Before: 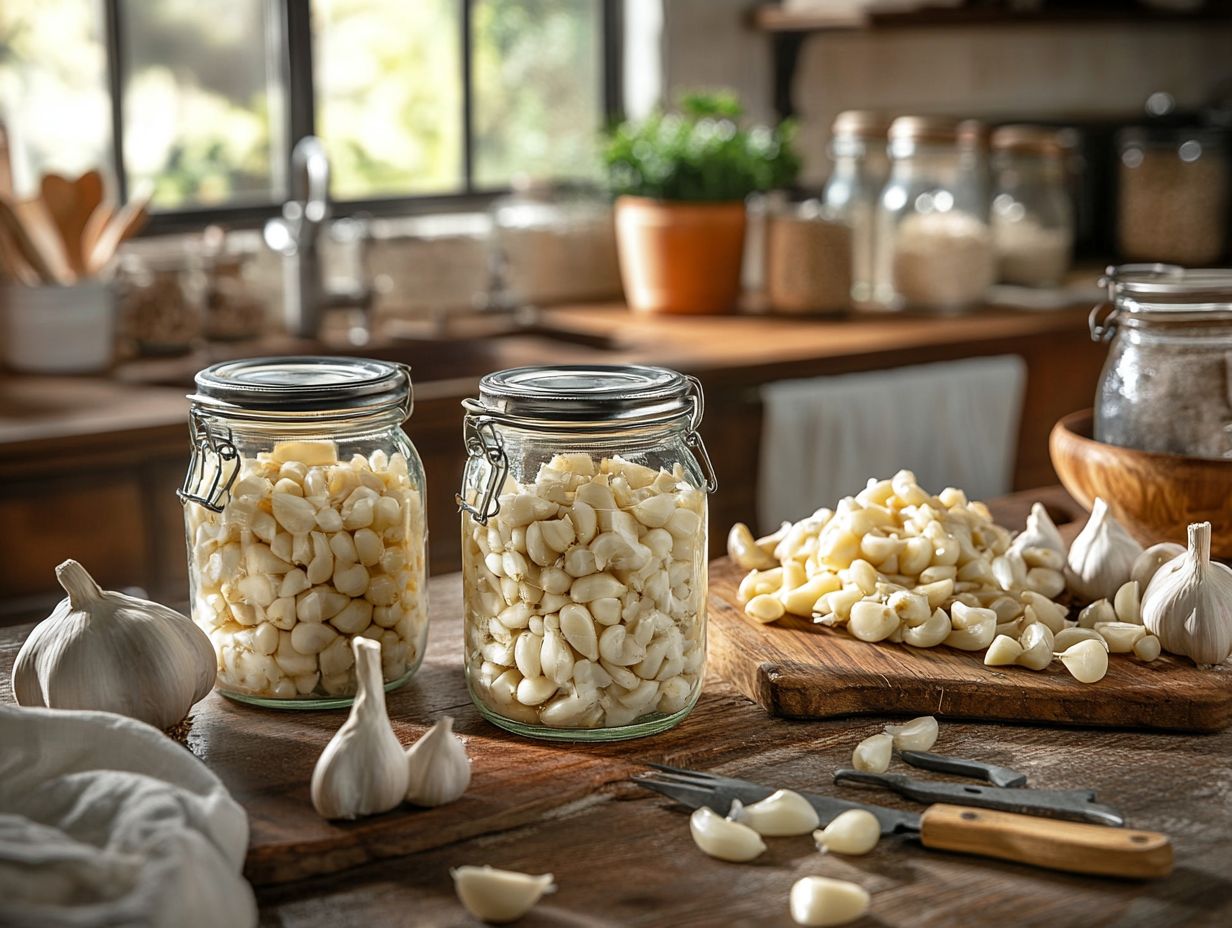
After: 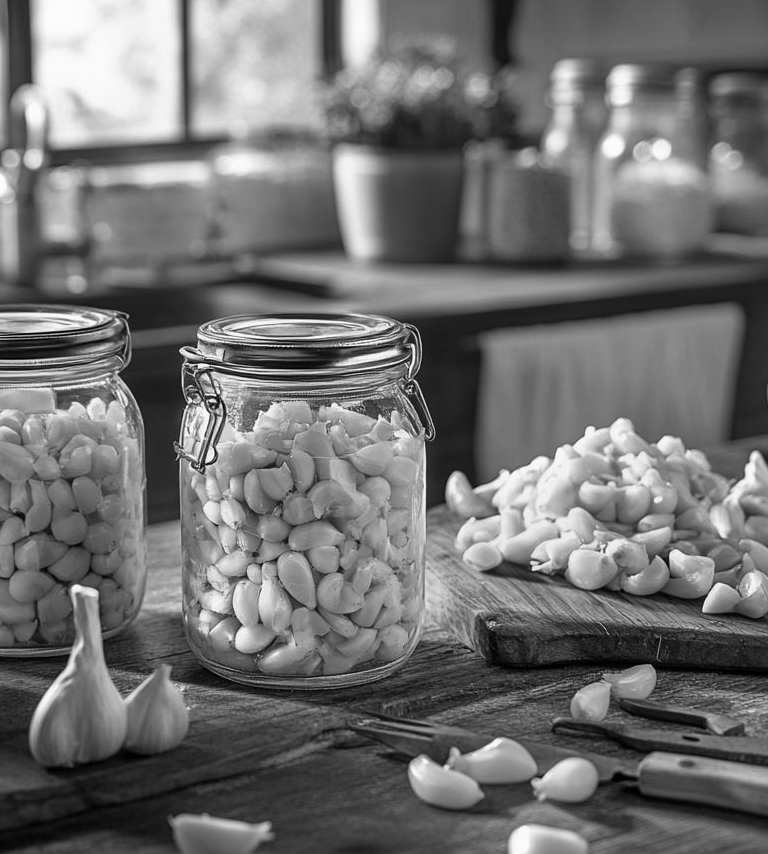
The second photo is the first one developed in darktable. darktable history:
crop and rotate: left 22.918%, top 5.629%, right 14.711%, bottom 2.247%
monochrome: a -11.7, b 1.62, size 0.5, highlights 0.38
